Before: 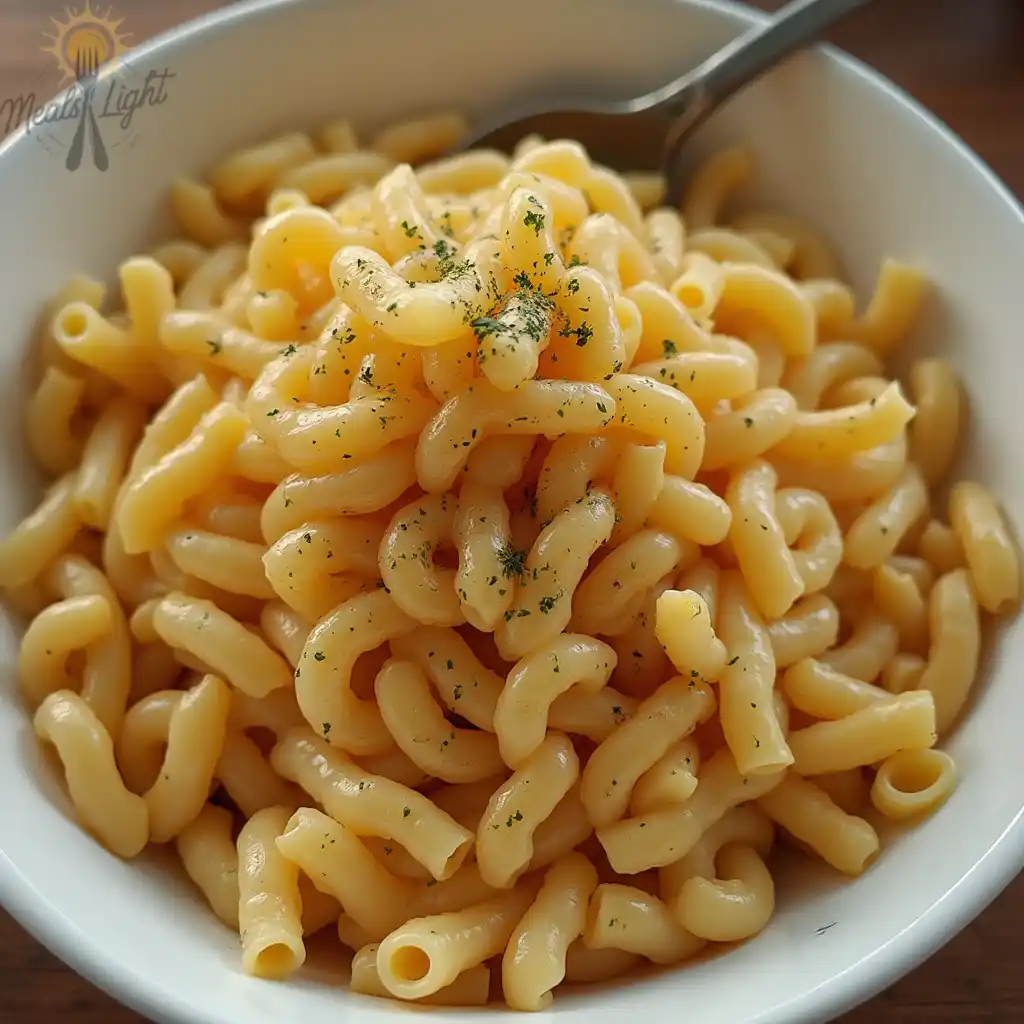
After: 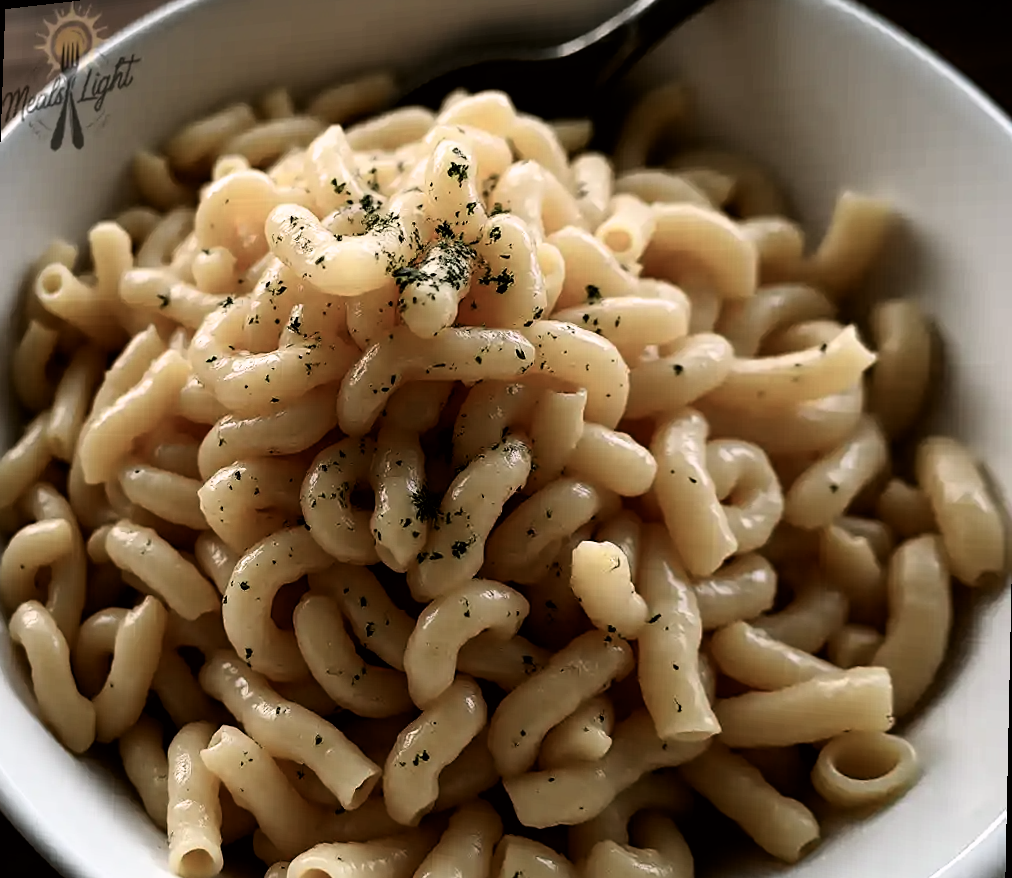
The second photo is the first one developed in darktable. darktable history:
filmic rgb: black relative exposure -3.64 EV, white relative exposure 2.44 EV, hardness 3.29
color balance rgb: perceptual saturation grading › highlights -31.88%, perceptual saturation grading › mid-tones 5.8%, perceptual saturation grading › shadows 18.12%, perceptual brilliance grading › highlights 3.62%, perceptual brilliance grading › mid-tones -18.12%, perceptual brilliance grading › shadows -41.3%
rotate and perspective: rotation 1.69°, lens shift (vertical) -0.023, lens shift (horizontal) -0.291, crop left 0.025, crop right 0.988, crop top 0.092, crop bottom 0.842
color correction: highlights a* 3.12, highlights b* -1.55, shadows a* -0.101, shadows b* 2.52, saturation 0.98
